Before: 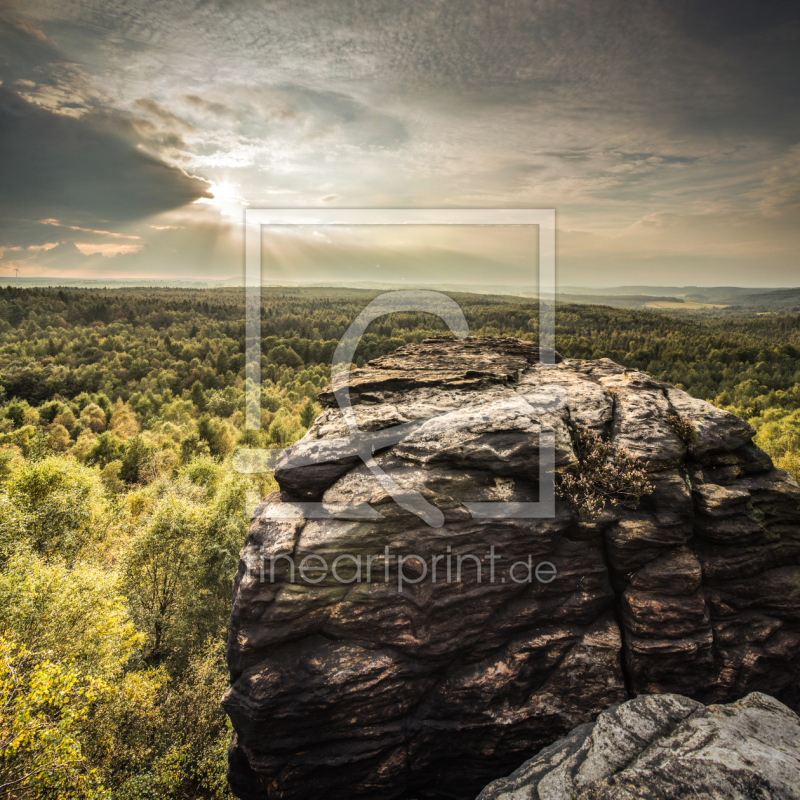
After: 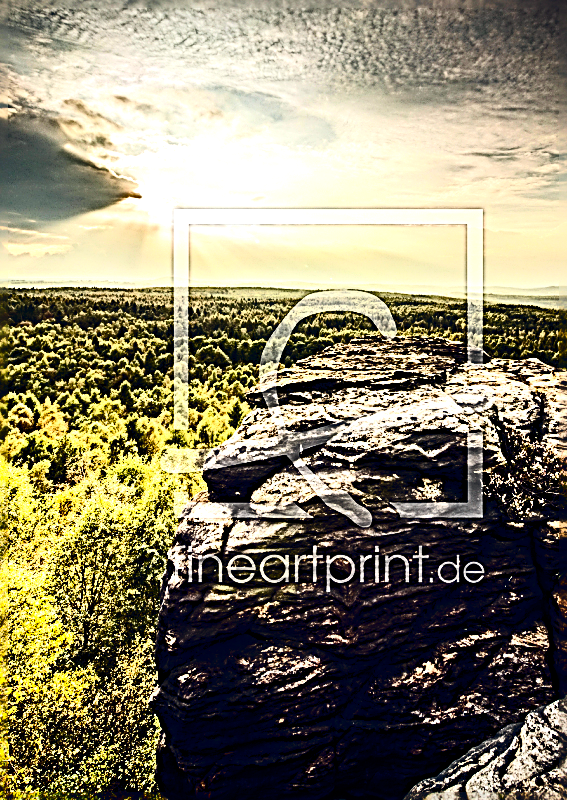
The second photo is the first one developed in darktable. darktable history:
contrast brightness saturation: contrast 0.329, brightness -0.082, saturation 0.169
exposure: exposure 0.21 EV, compensate exposure bias true, compensate highlight preservation false
tone equalizer: -8 EV -0.715 EV, -7 EV -0.696 EV, -6 EV -0.628 EV, -5 EV -0.399 EV, -3 EV 0.404 EV, -2 EV 0.6 EV, -1 EV 0.701 EV, +0 EV 0.752 EV, edges refinement/feathering 500, mask exposure compensation -1.57 EV, preserve details no
sharpen: radius 3.173, amount 1.748
color balance rgb: global offset › chroma 0.137%, global offset › hue 254.14°, linear chroma grading › global chroma 19.958%, perceptual saturation grading › global saturation 0.759%, perceptual saturation grading › highlights -17.448%, perceptual saturation grading › mid-tones 33.773%, perceptual saturation grading › shadows 50.332%, global vibrance 11.096%
crop and rotate: left 9.012%, right 20.098%
